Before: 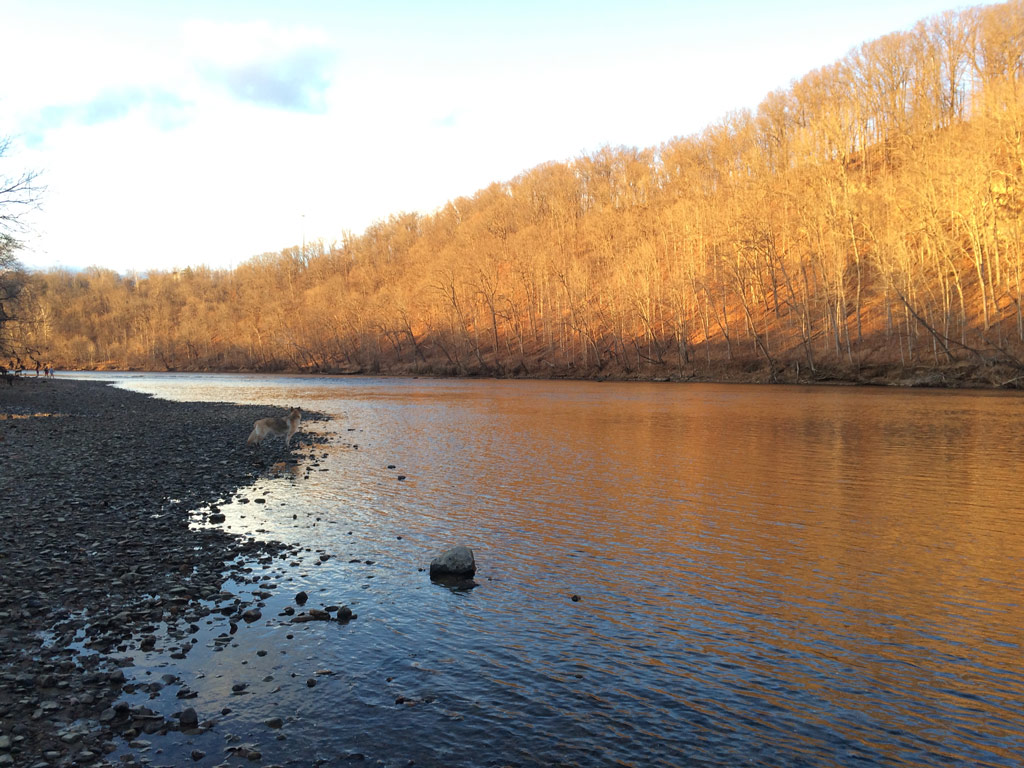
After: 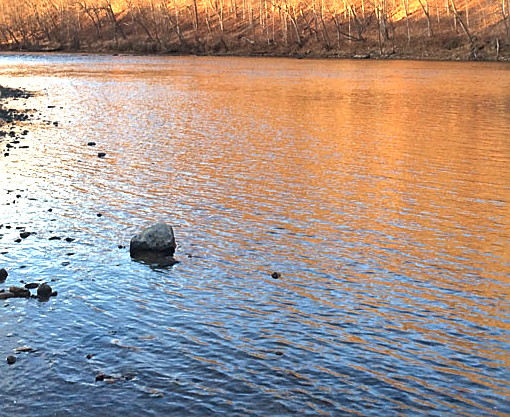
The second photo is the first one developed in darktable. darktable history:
sharpen: on, module defaults
exposure: black level correction 0, exposure 1.35 EV, compensate highlight preservation false
crop: left 29.301%, top 42.098%, right 20.831%, bottom 3.49%
shadows and highlights: shadows color adjustment 99.15%, highlights color adjustment 0.208%, low approximation 0.01, soften with gaussian
